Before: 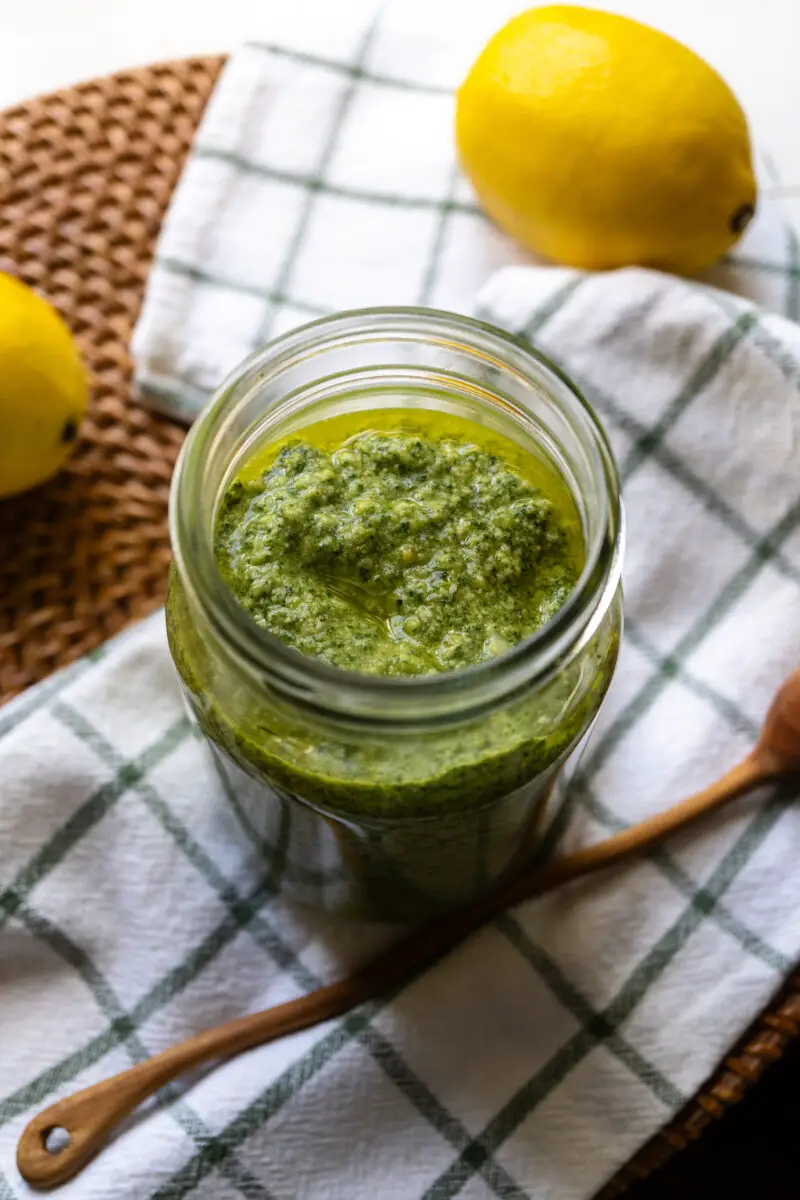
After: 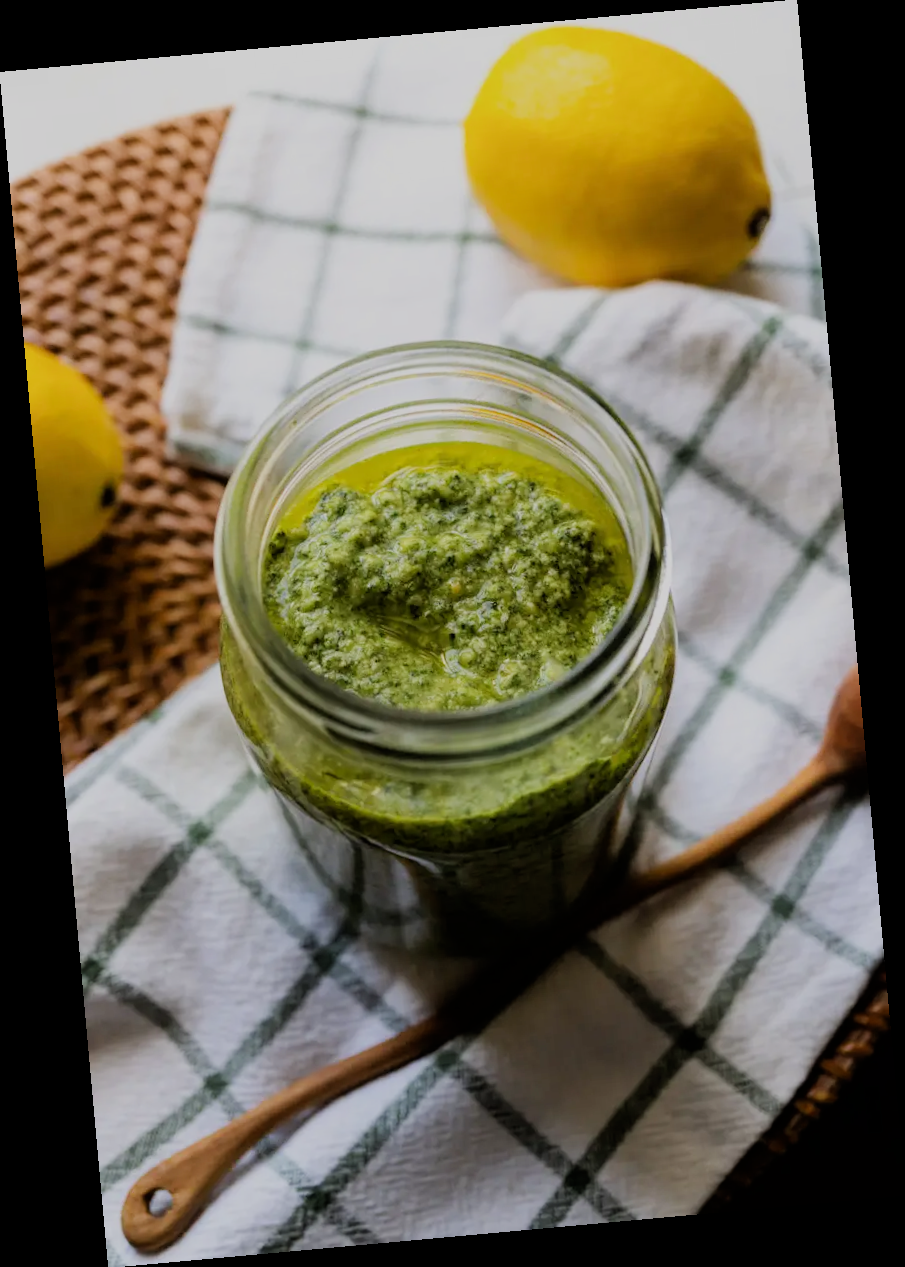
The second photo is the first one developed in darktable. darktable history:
rotate and perspective: rotation -5.2°, automatic cropping off
filmic rgb: black relative exposure -7.15 EV, white relative exposure 5.36 EV, hardness 3.02
